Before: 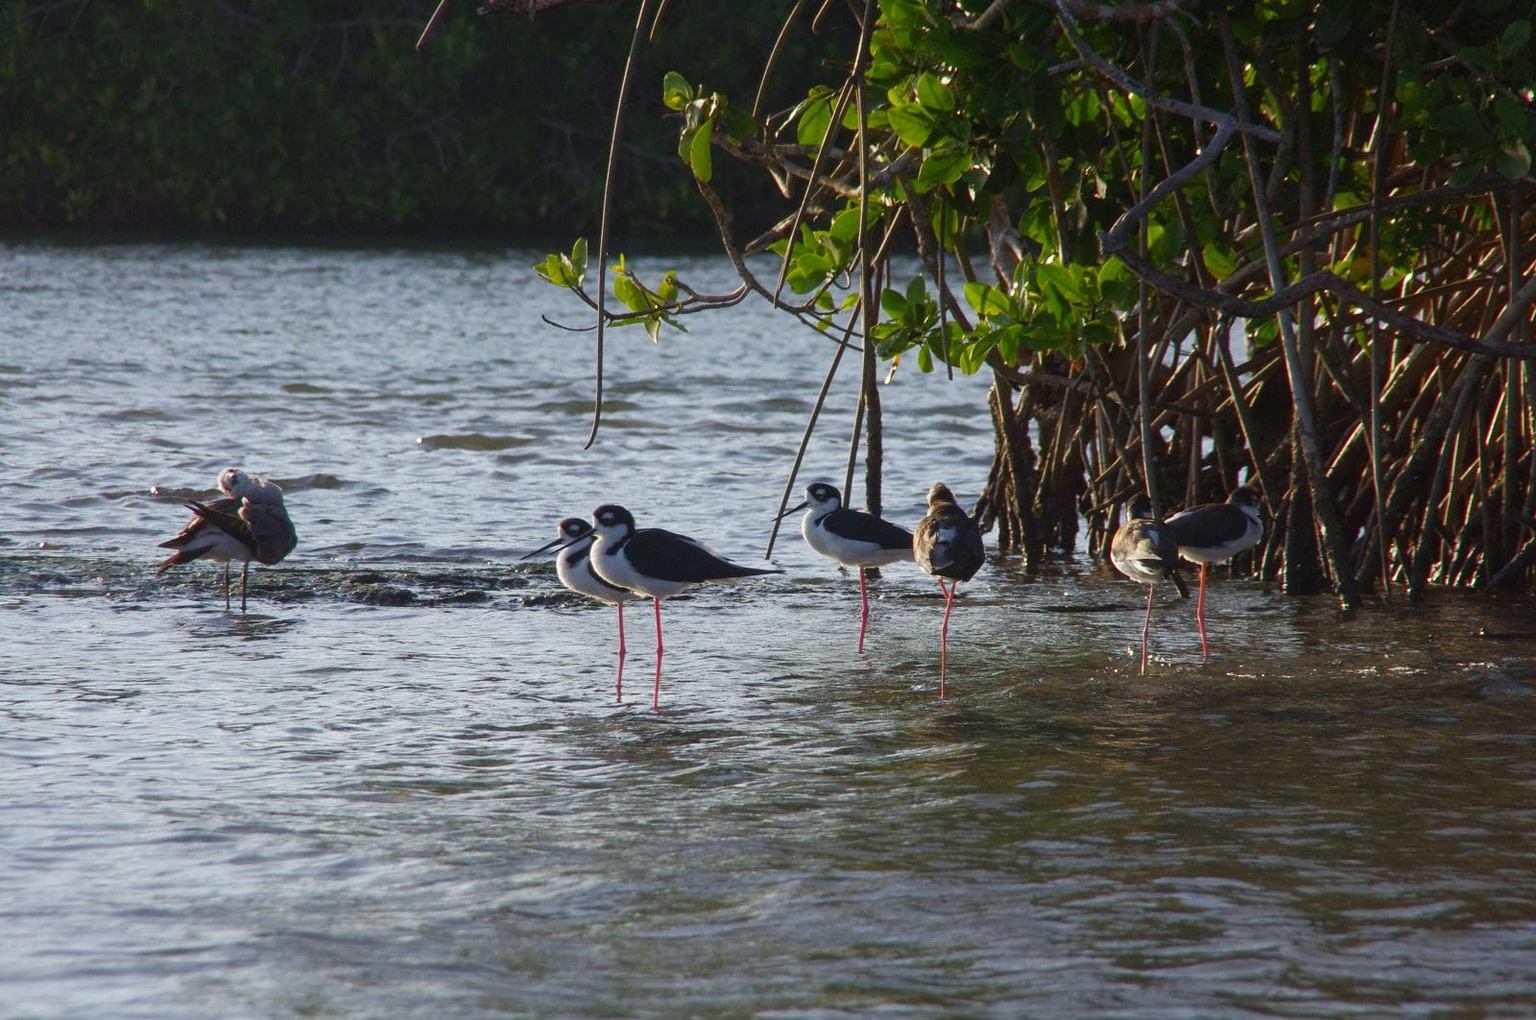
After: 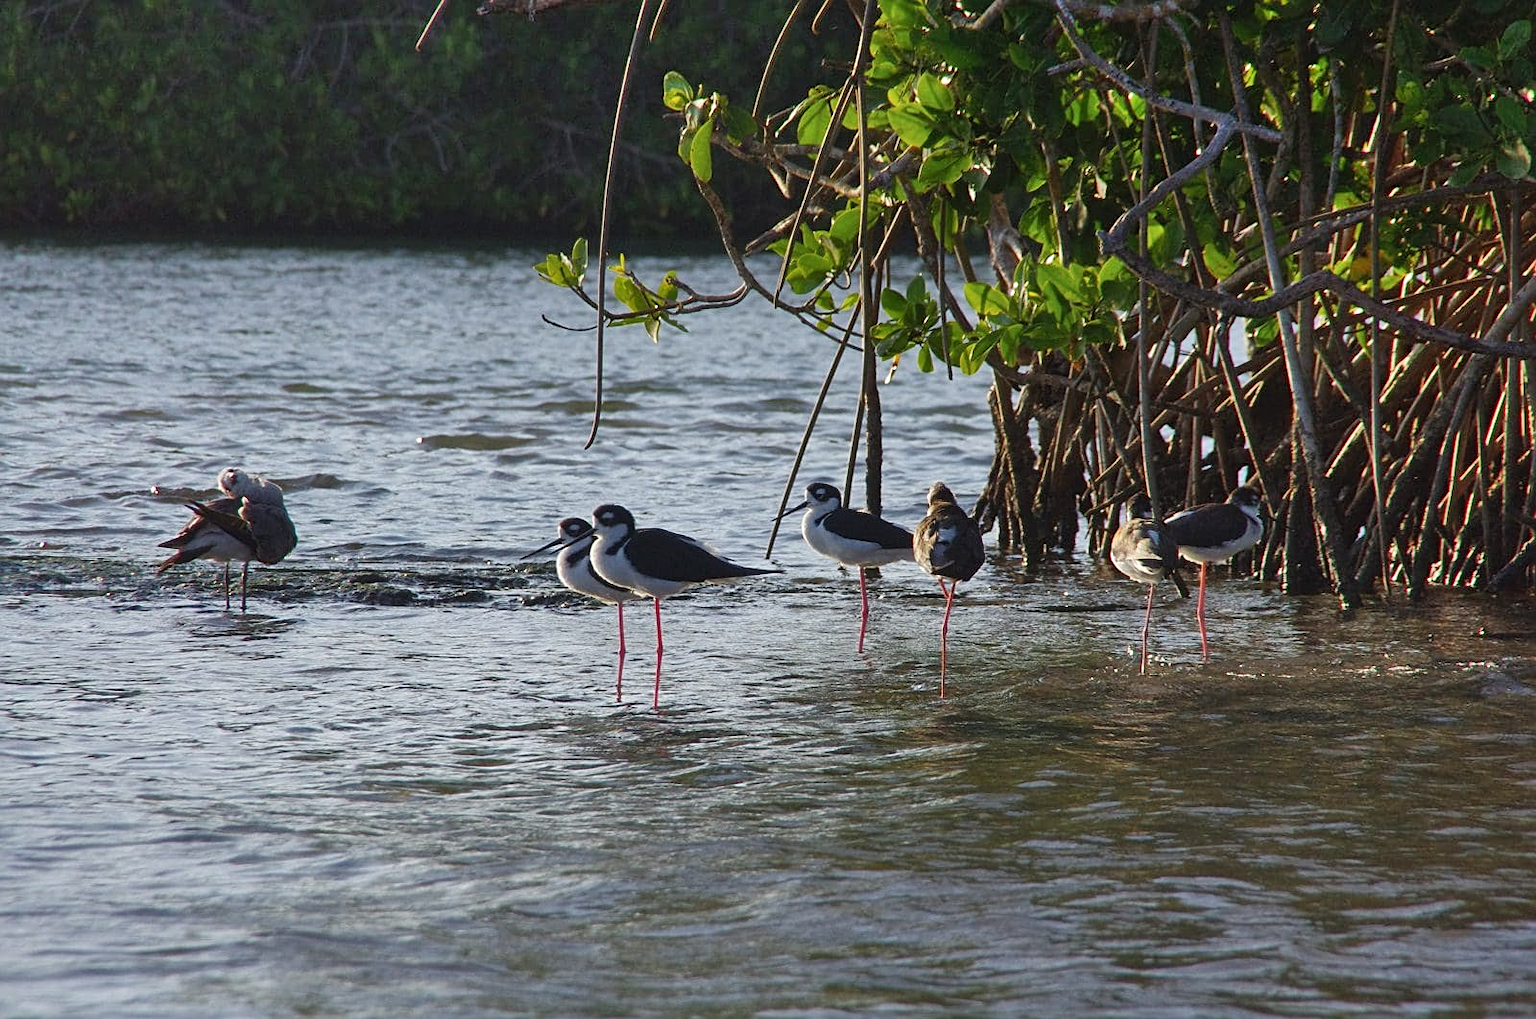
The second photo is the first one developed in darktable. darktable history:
sharpen: radius 2.142, amount 0.378, threshold 0.121
shadows and highlights: shadows 53.16, soften with gaussian
